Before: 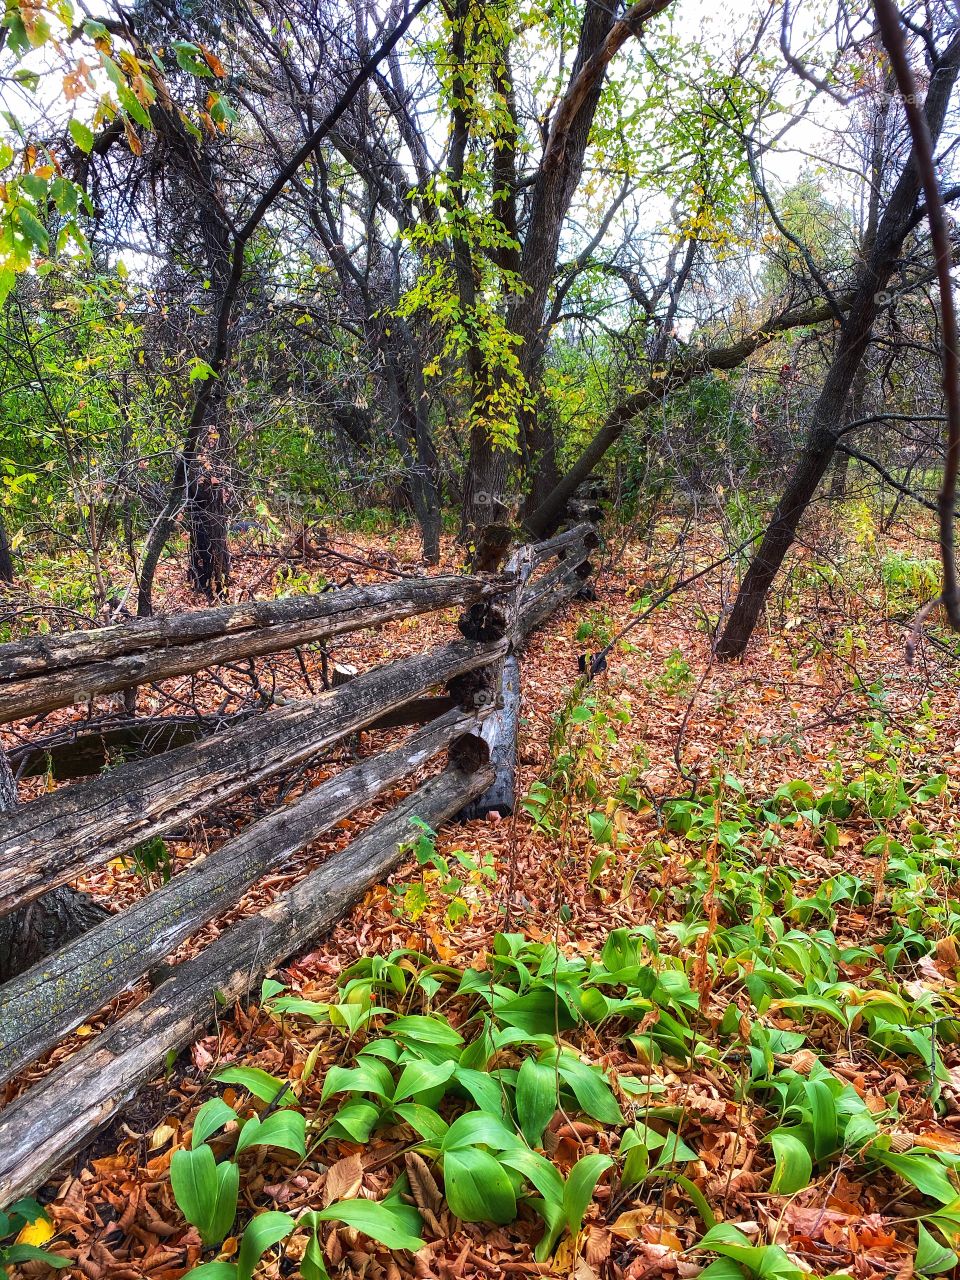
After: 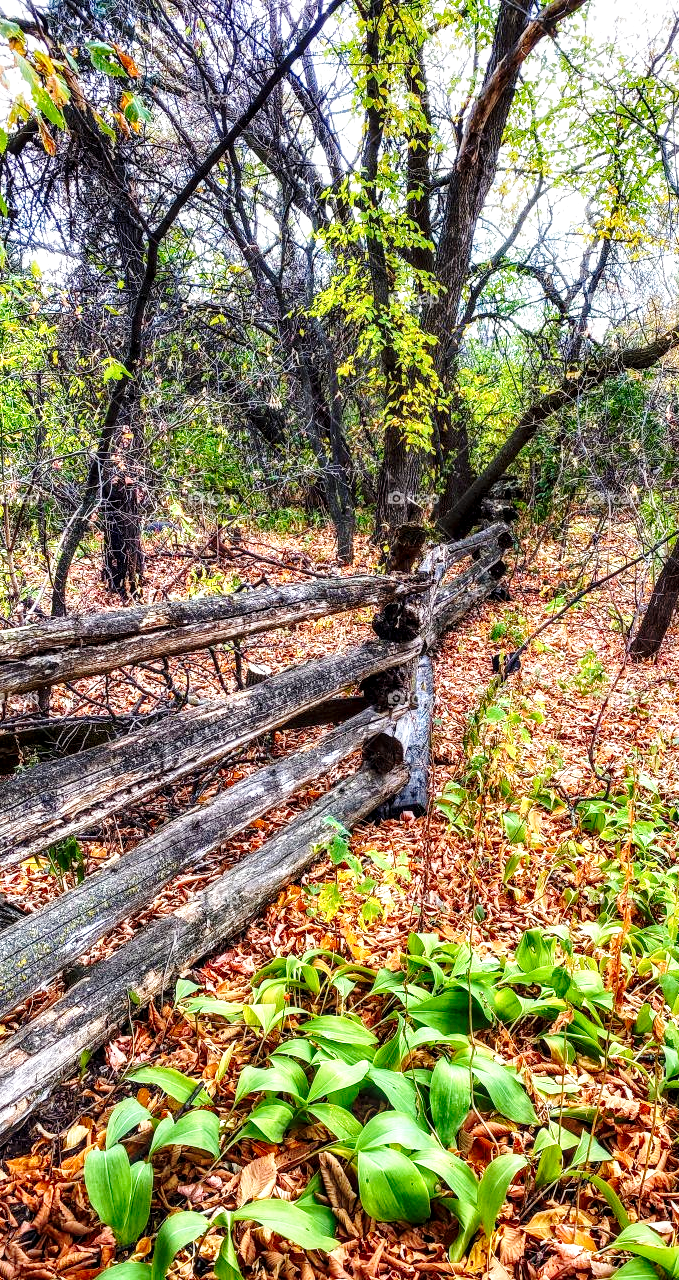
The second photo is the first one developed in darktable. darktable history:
crop and rotate: left 9.052%, right 20.153%
local contrast: detail 150%
base curve: curves: ch0 [(0, 0) (0.028, 0.03) (0.121, 0.232) (0.46, 0.748) (0.859, 0.968) (1, 1)], preserve colors none
